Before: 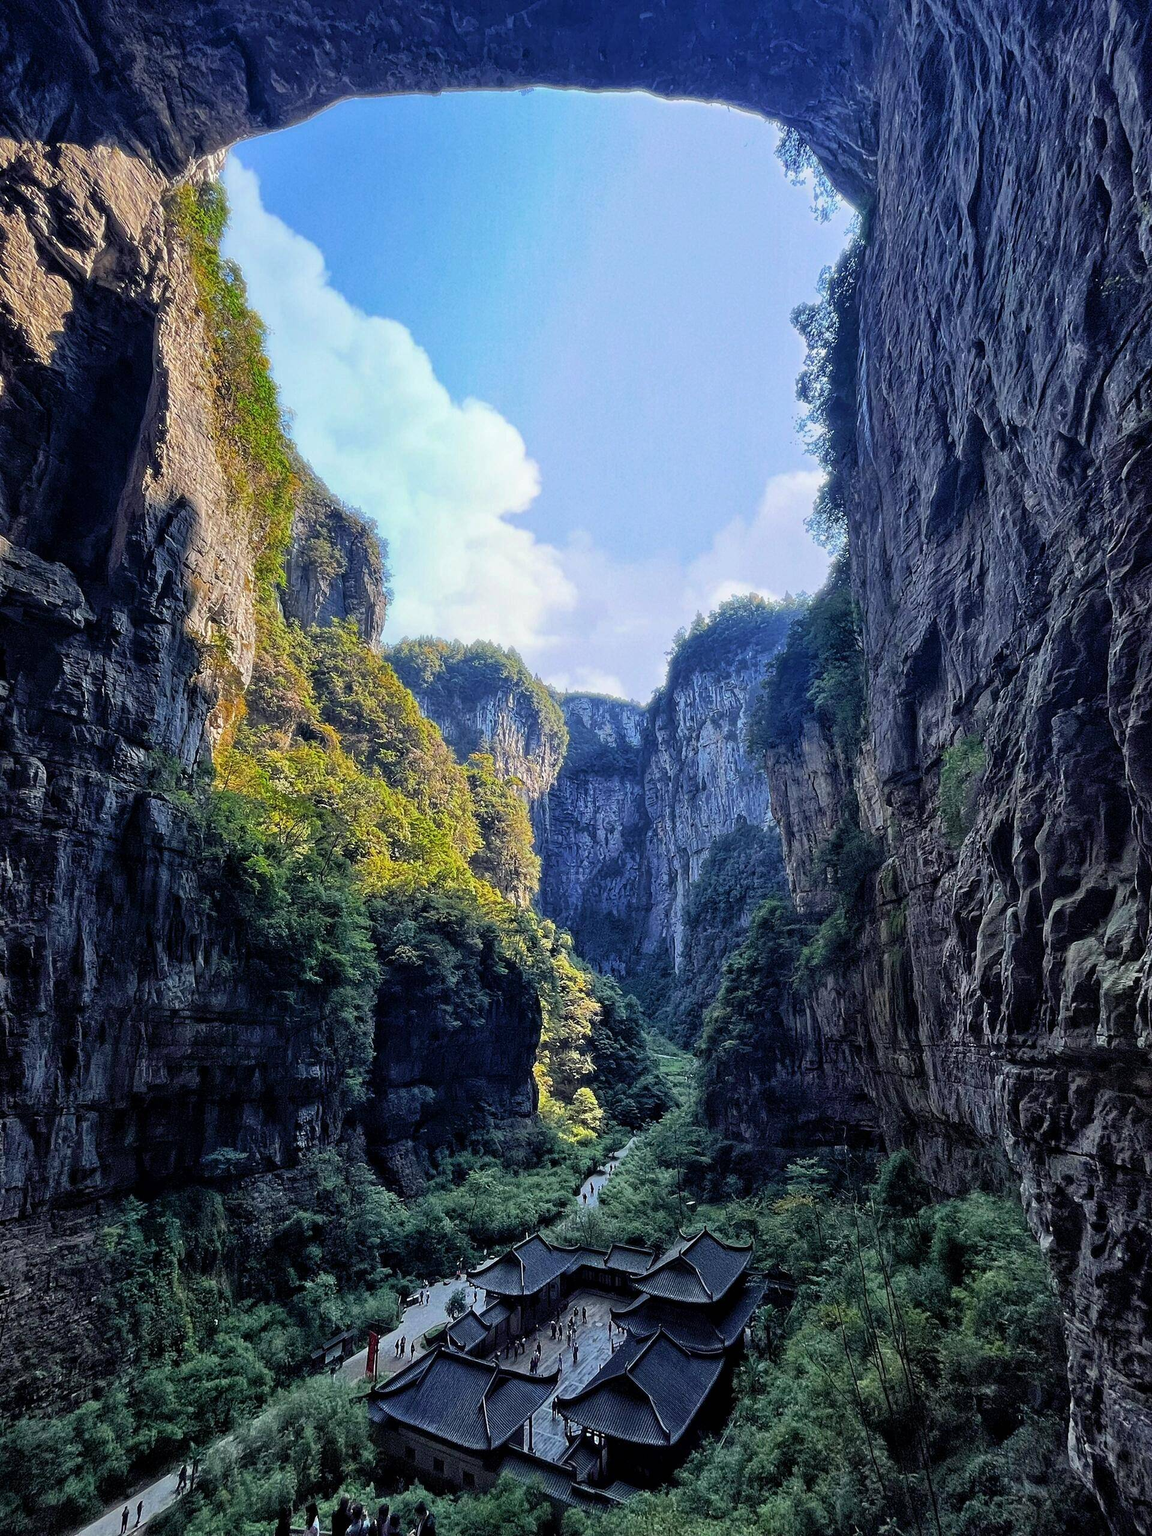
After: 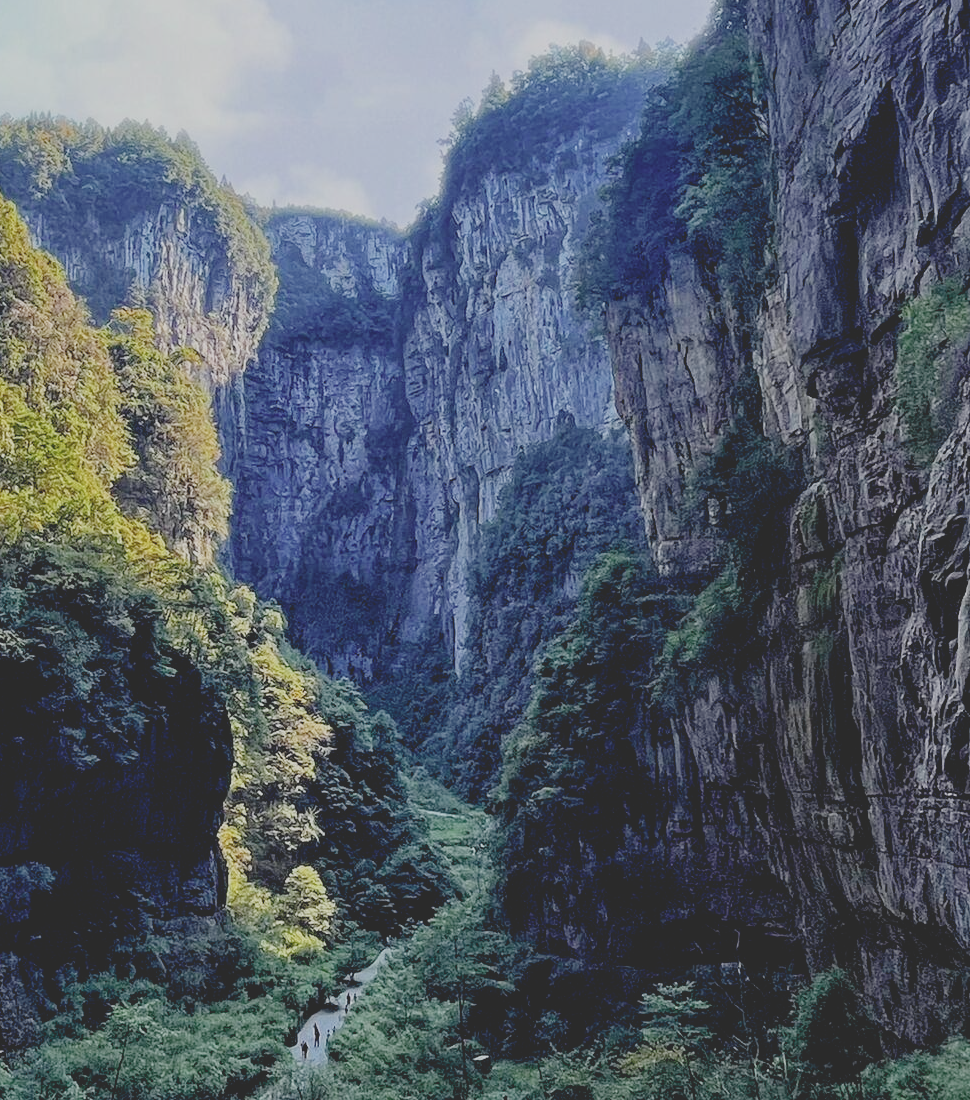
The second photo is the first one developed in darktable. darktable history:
tone curve: curves: ch0 [(0, 0.172) (1, 0.91)], preserve colors none
crop: left 34.939%, top 37.012%, right 14.526%, bottom 20.002%
filmic rgb: black relative exposure -7.76 EV, white relative exposure 4.36 EV, target black luminance 0%, hardness 3.75, latitude 50.69%, contrast 1.063, highlights saturation mix 8.69%, shadows ↔ highlights balance -0.255%, add noise in highlights 0.001, preserve chrominance no, color science v3 (2019), use custom middle-gray values true, contrast in highlights soft
